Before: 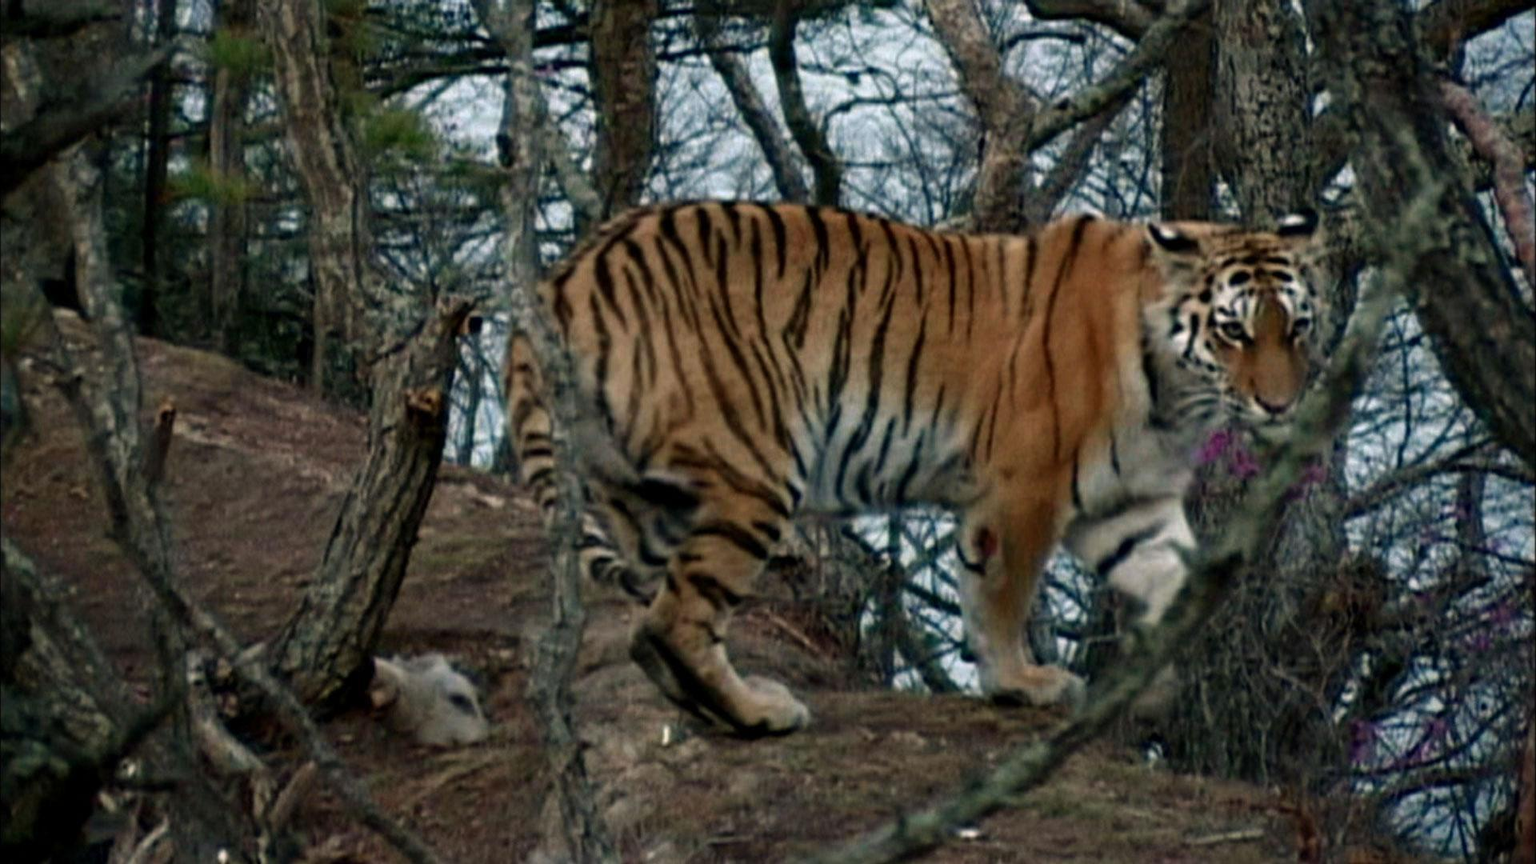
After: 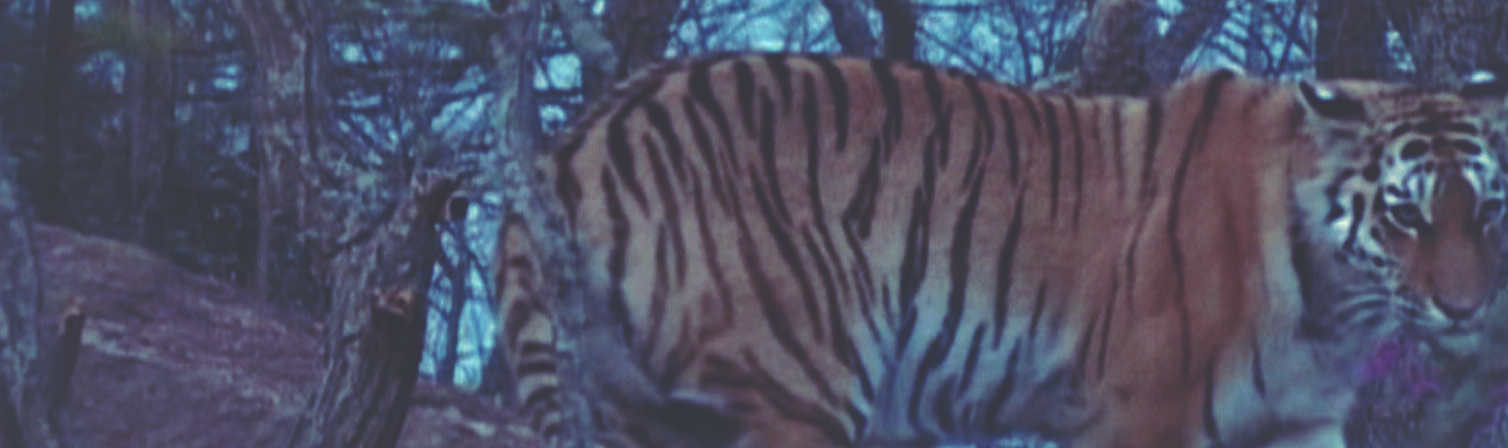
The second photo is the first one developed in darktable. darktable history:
shadows and highlights: on, module defaults
color balance rgb: global vibrance 6.81%, saturation formula JzAzBz (2021)
crop: left 7.036%, top 18.398%, right 14.379%, bottom 40.043%
rgb curve: curves: ch0 [(0, 0.186) (0.314, 0.284) (0.576, 0.466) (0.805, 0.691) (0.936, 0.886)]; ch1 [(0, 0.186) (0.314, 0.284) (0.581, 0.534) (0.771, 0.746) (0.936, 0.958)]; ch2 [(0, 0.216) (0.275, 0.39) (1, 1)], mode RGB, independent channels, compensate middle gray true, preserve colors none
